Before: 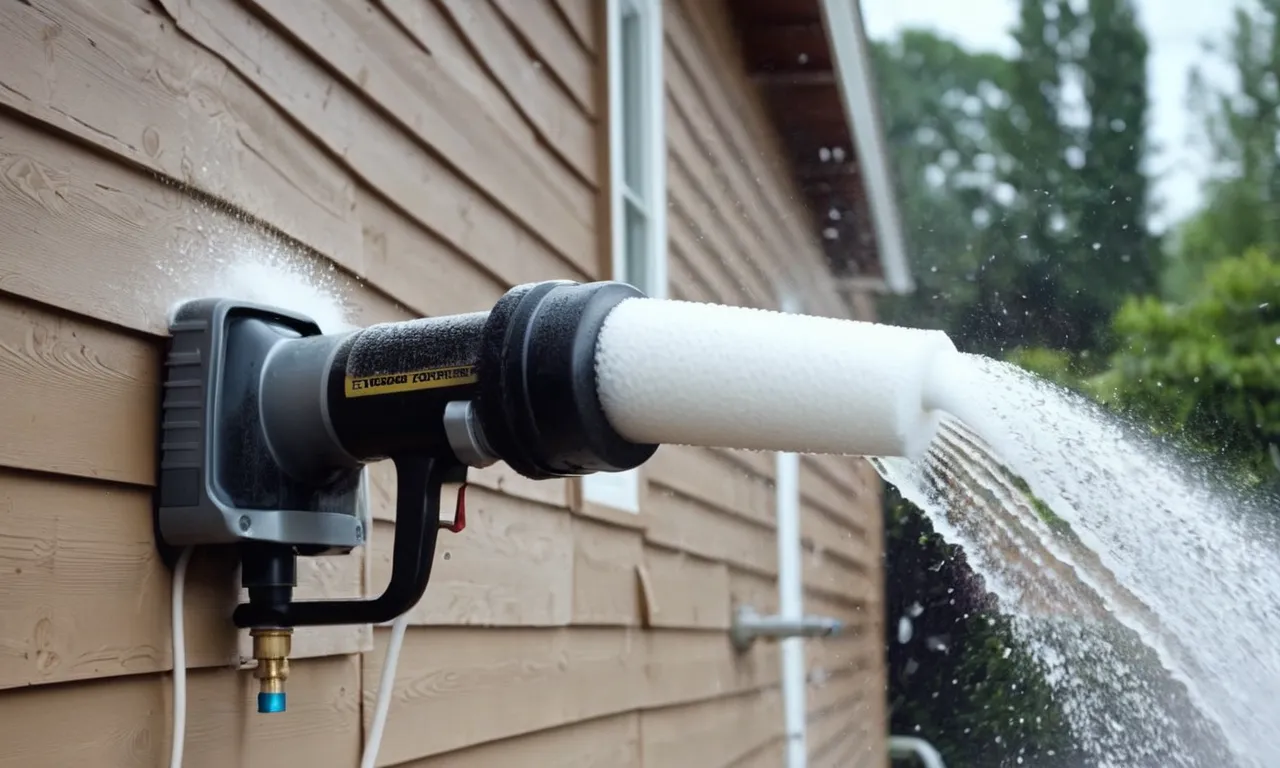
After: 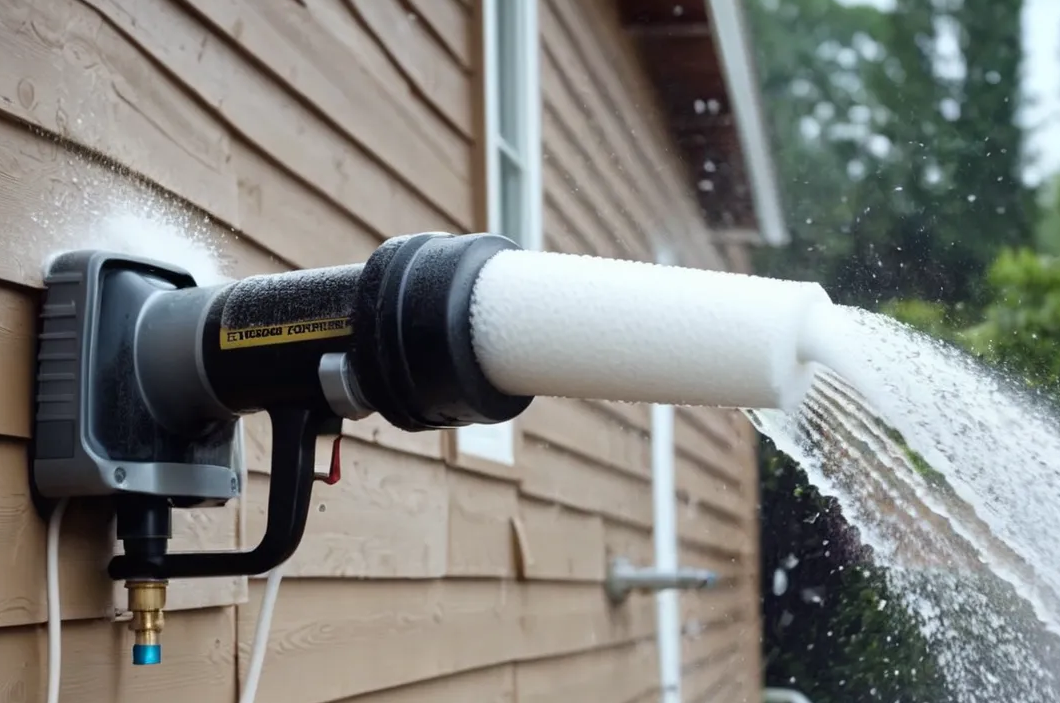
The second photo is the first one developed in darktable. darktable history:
tone equalizer: on, module defaults
crop: left 9.807%, top 6.259%, right 7.334%, bottom 2.177%
